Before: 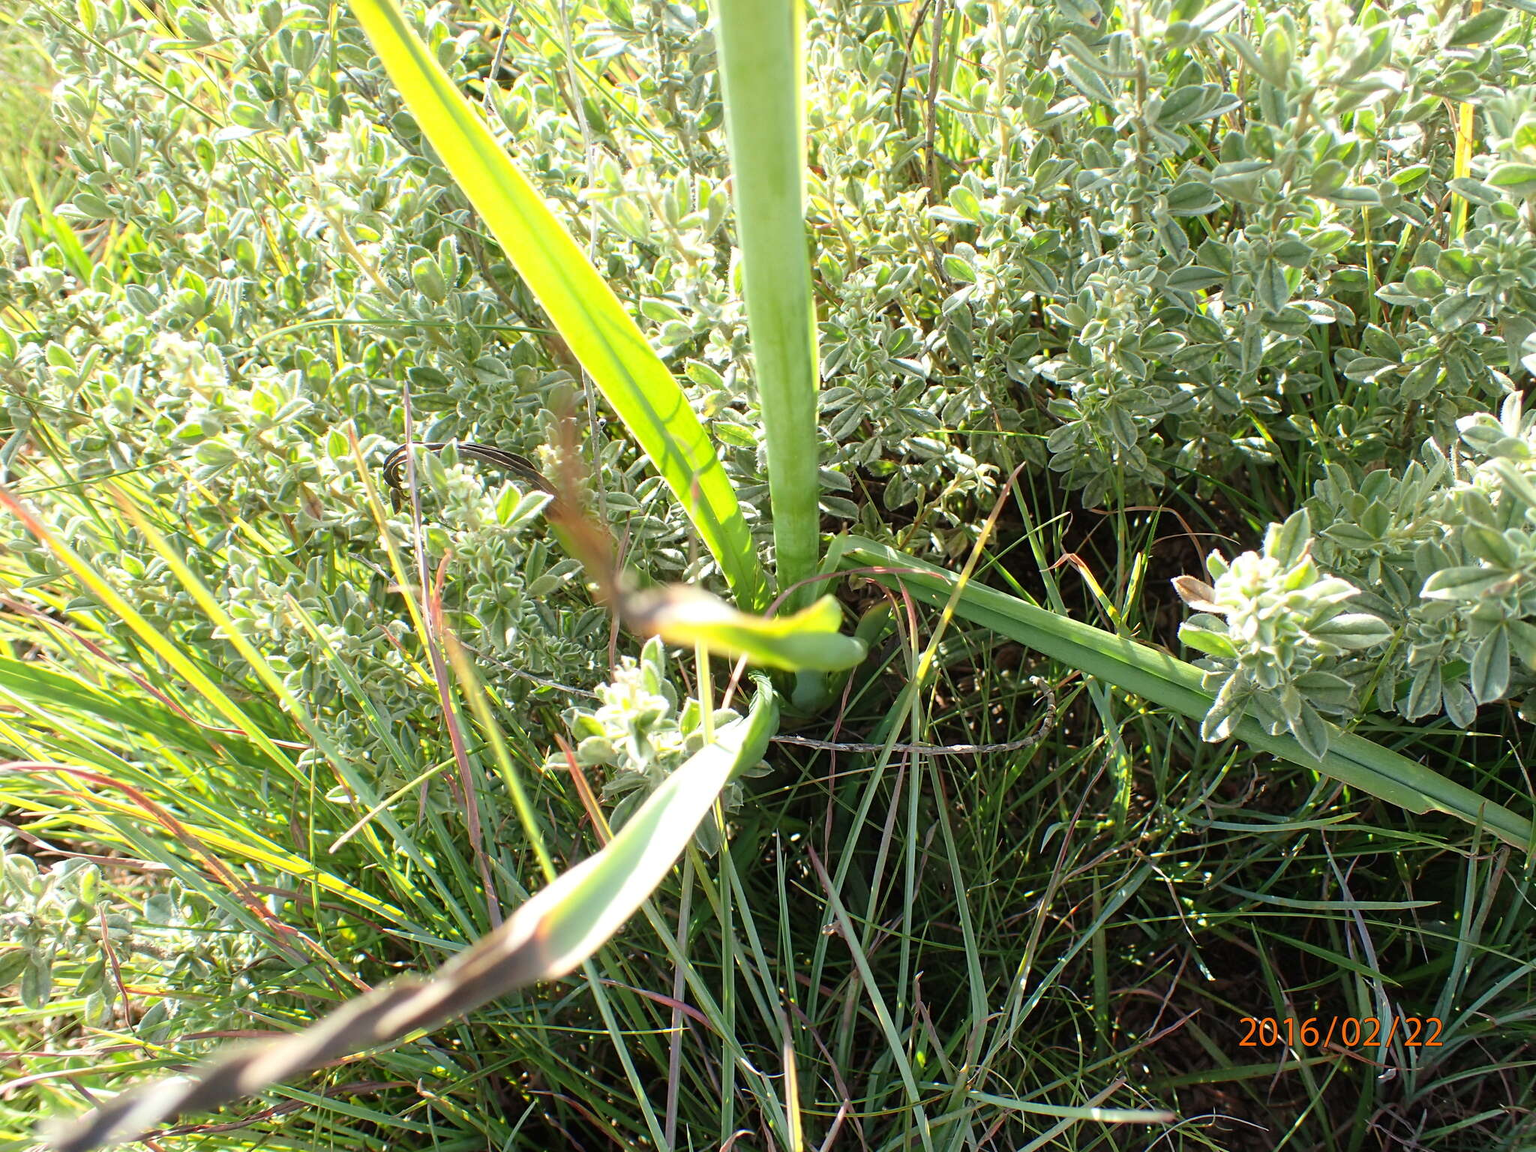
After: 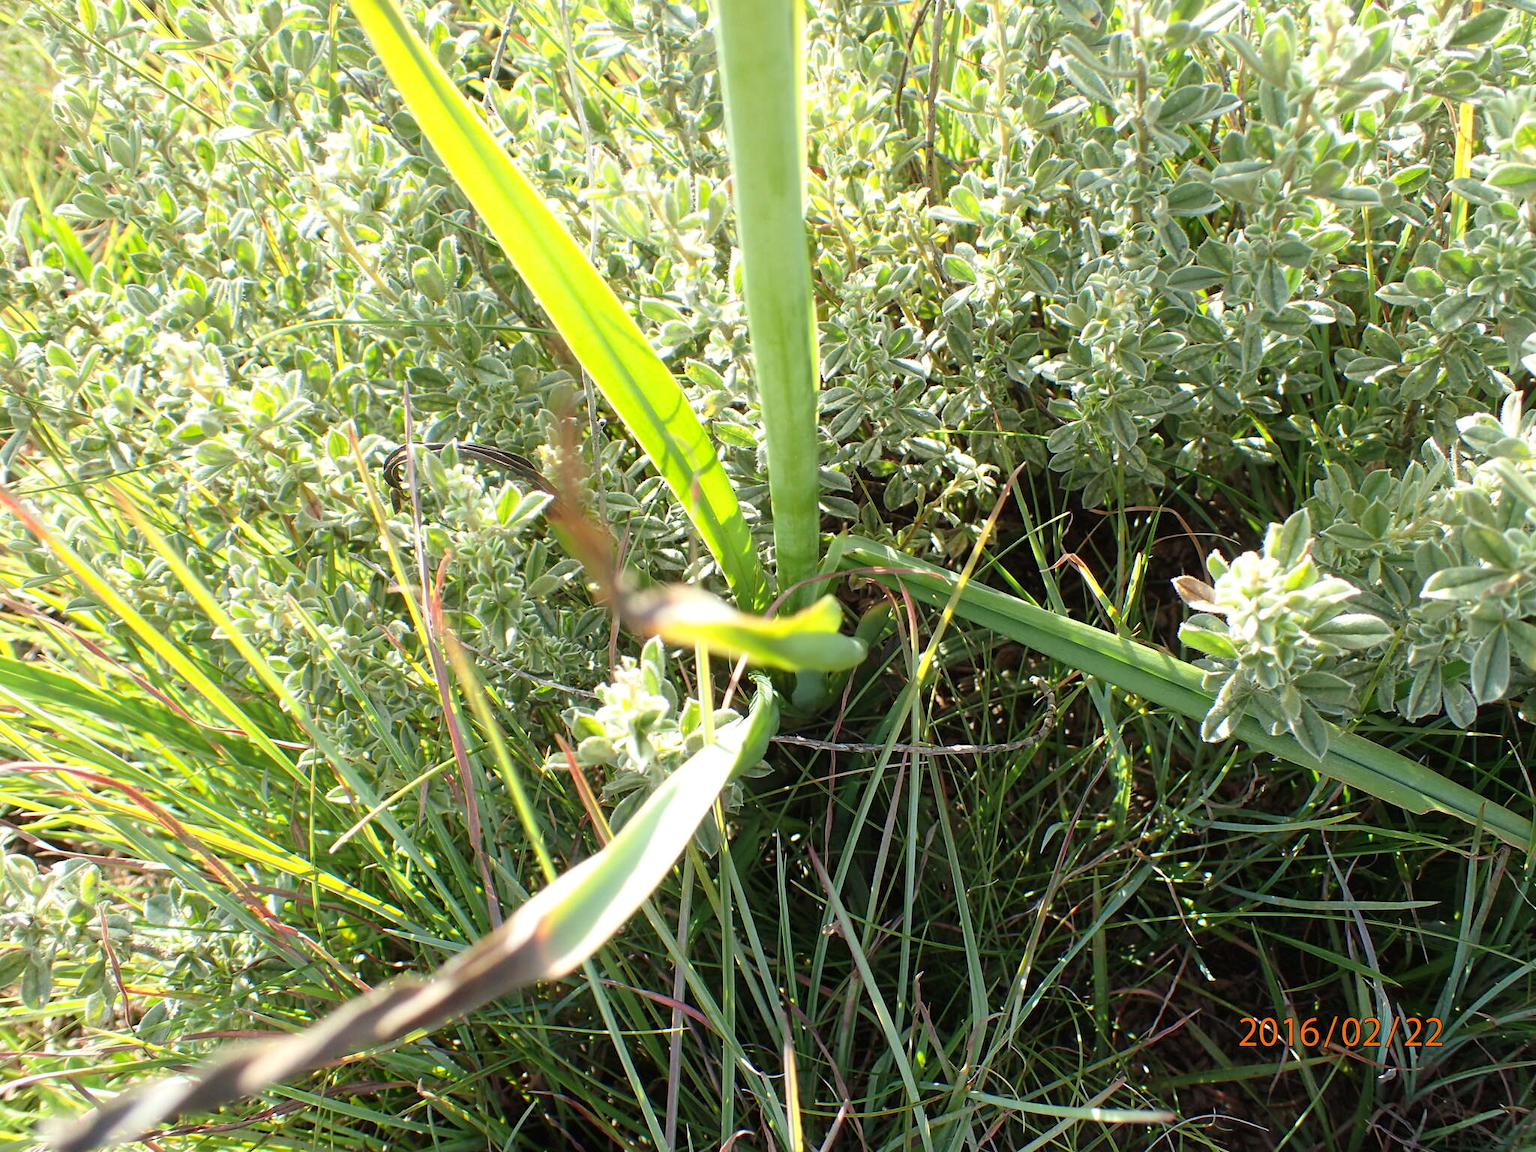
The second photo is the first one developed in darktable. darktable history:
exposure: exposure 0.019 EV, compensate highlight preservation false
